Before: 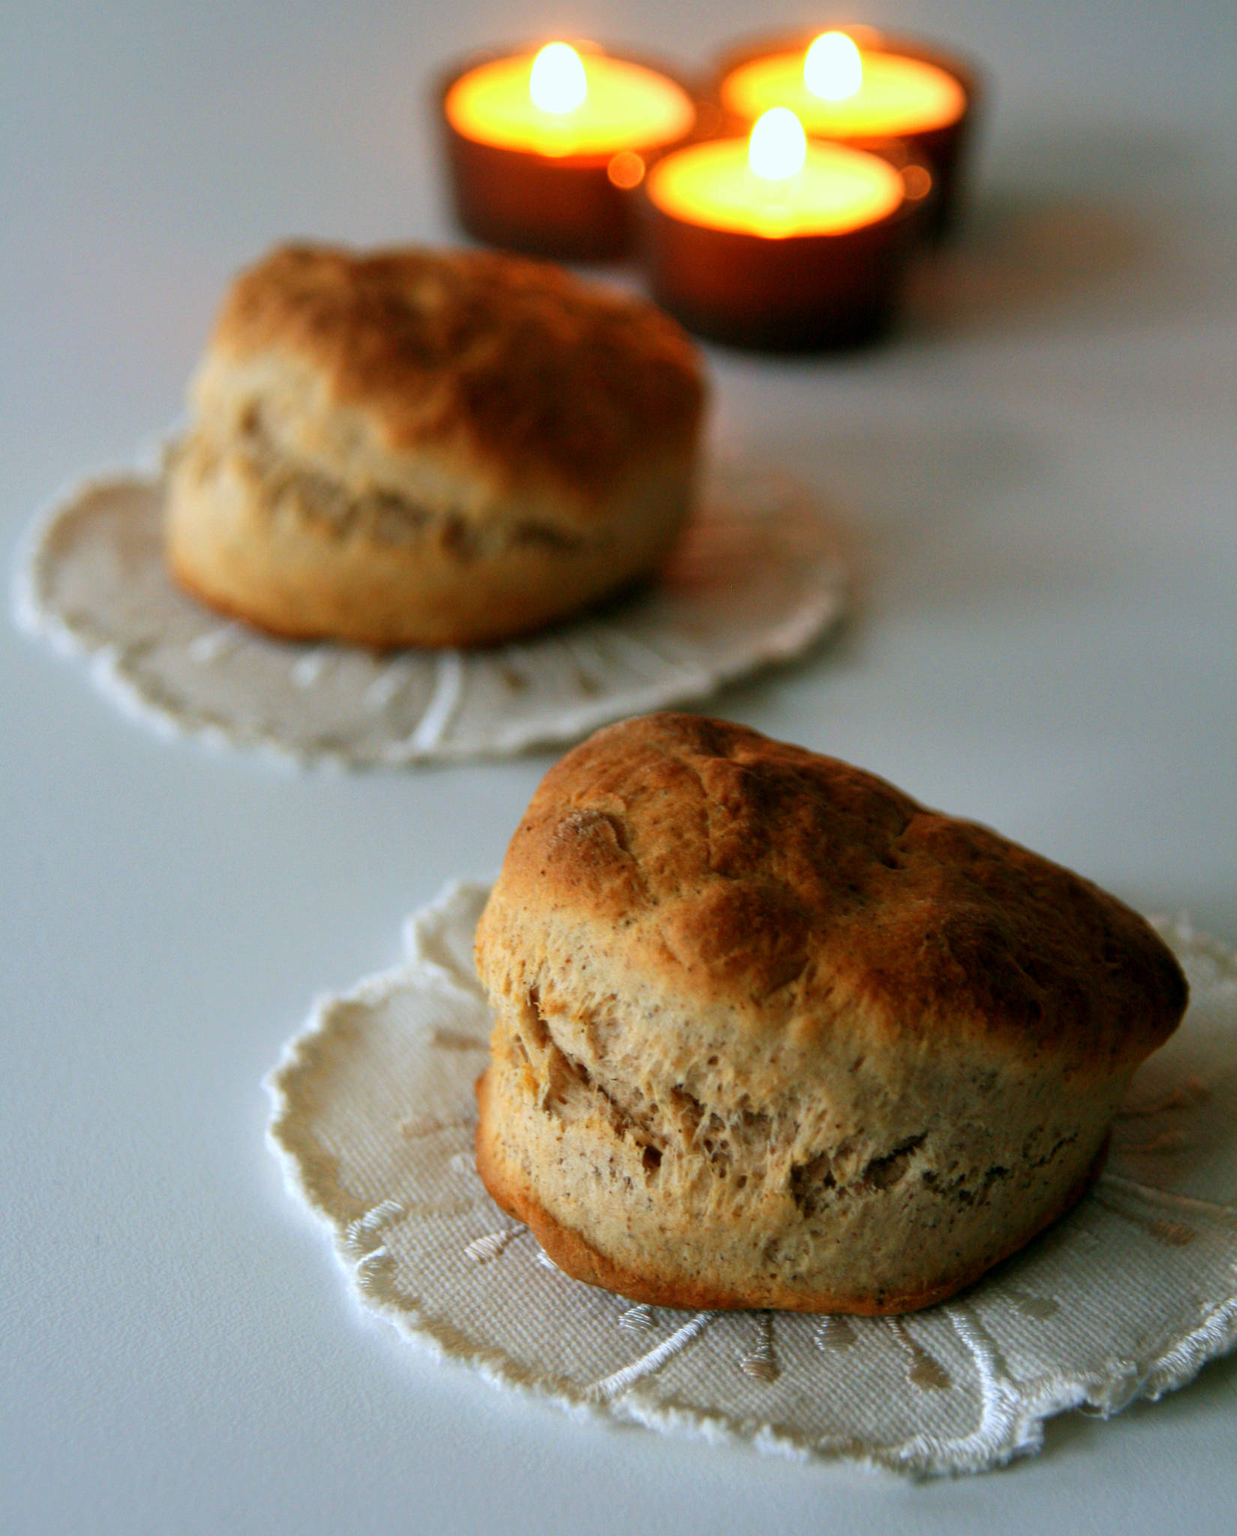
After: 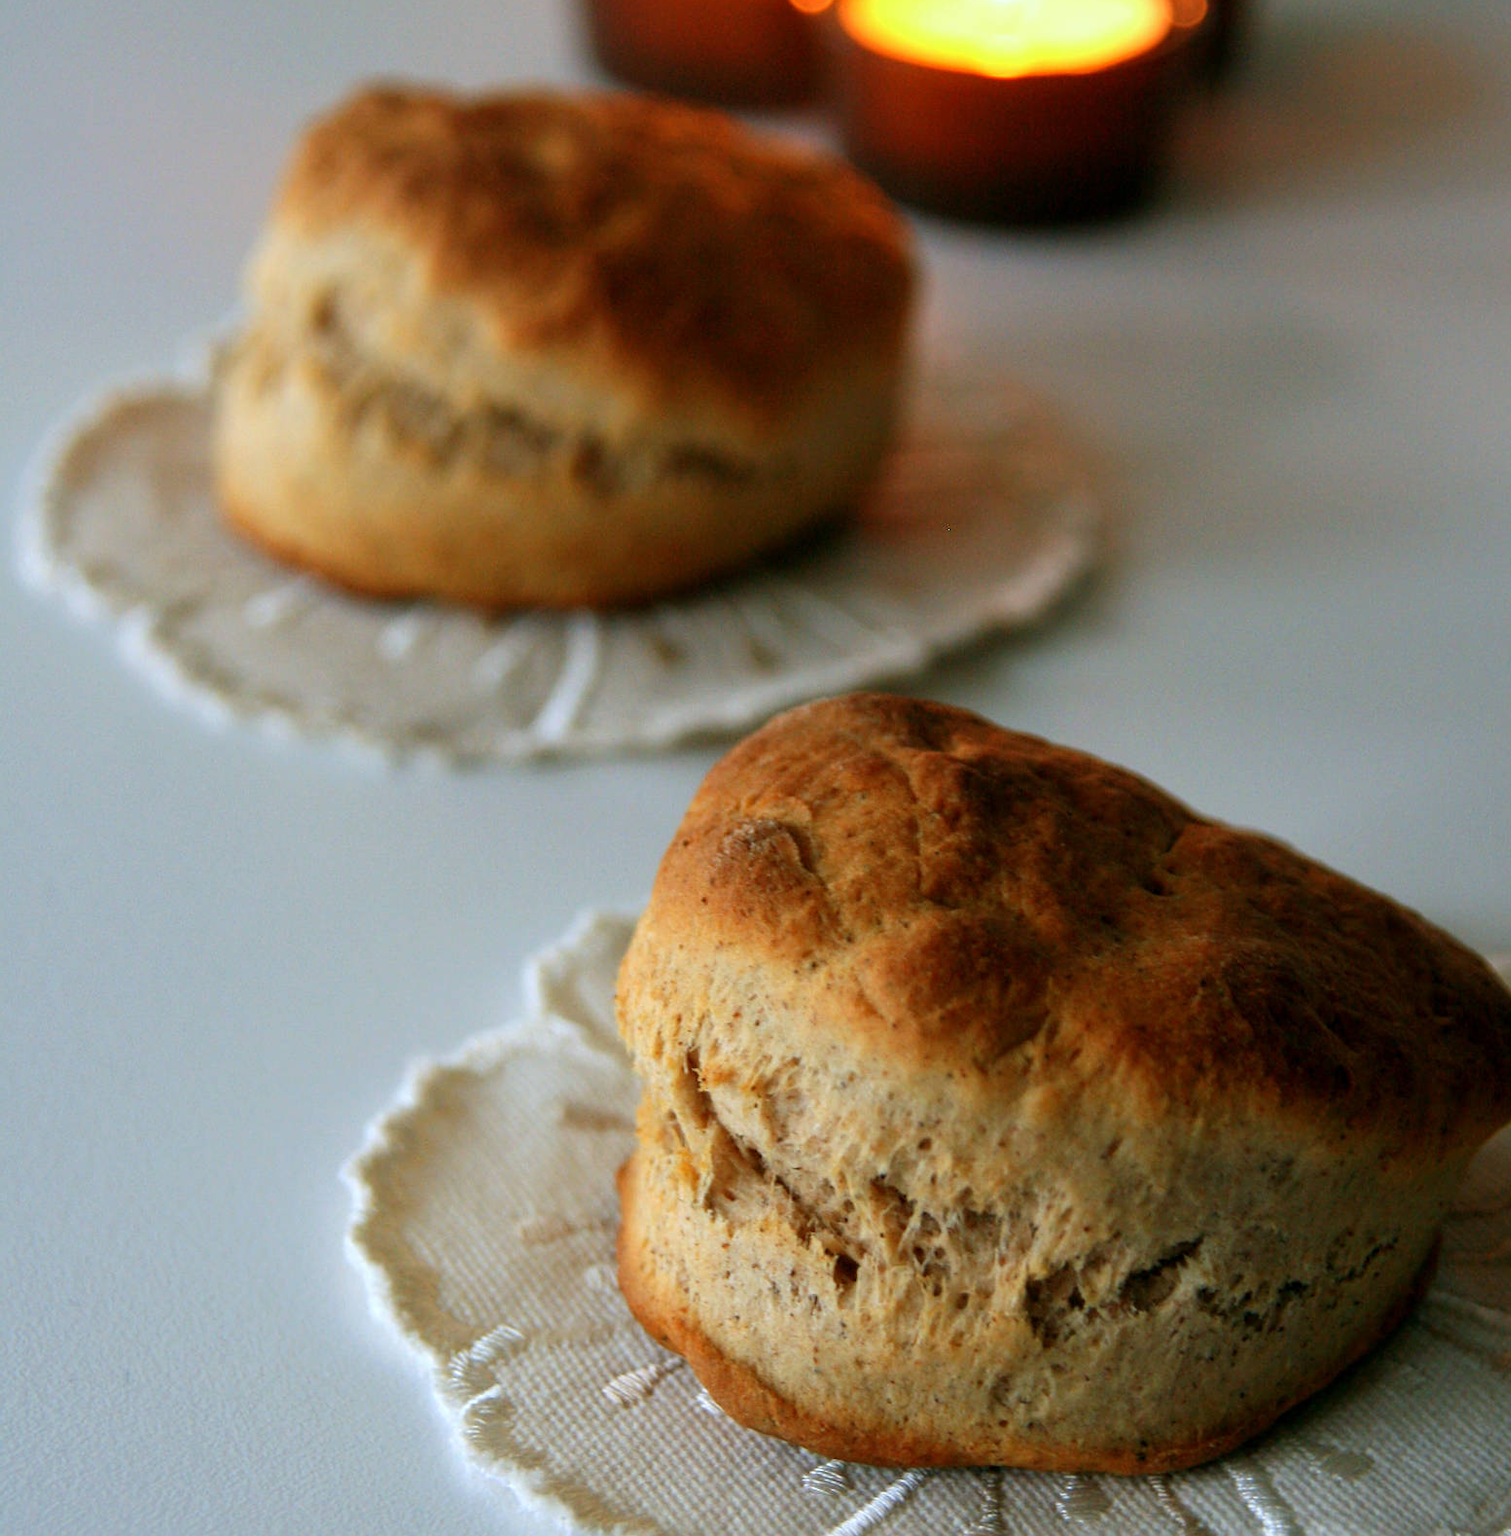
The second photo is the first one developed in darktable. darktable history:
sharpen: amount 0.2
crop and rotate: angle 0.03°, top 11.643%, right 5.651%, bottom 11.189%
